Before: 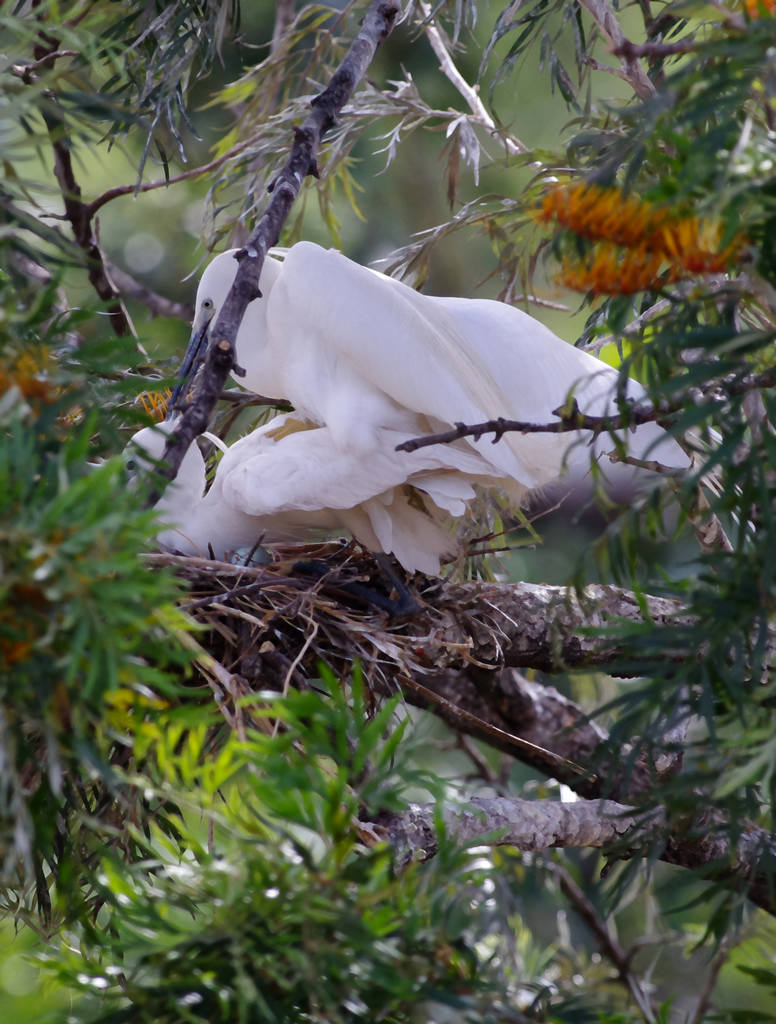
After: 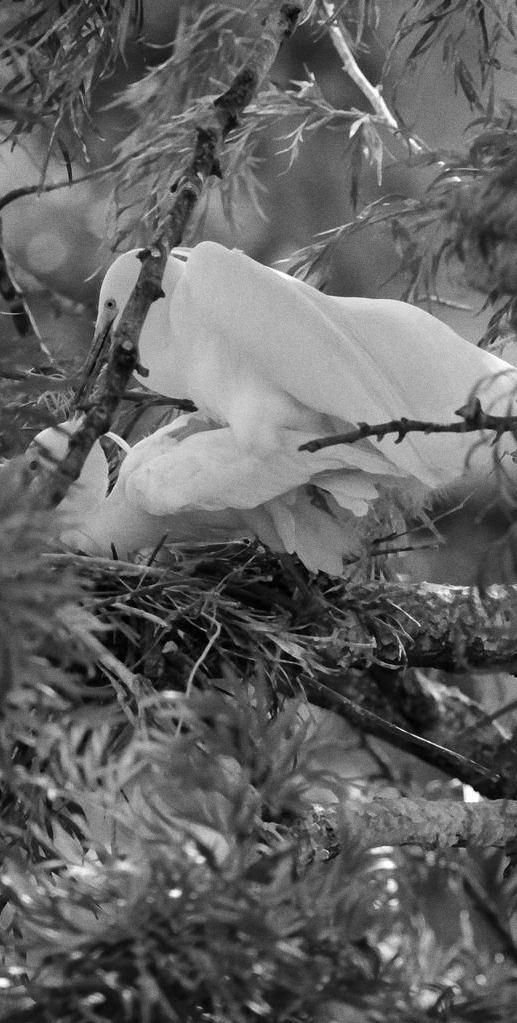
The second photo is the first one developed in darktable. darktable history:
monochrome: a -4.13, b 5.16, size 1
crop and rotate: left 12.673%, right 20.66%
grain: coarseness 0.09 ISO
